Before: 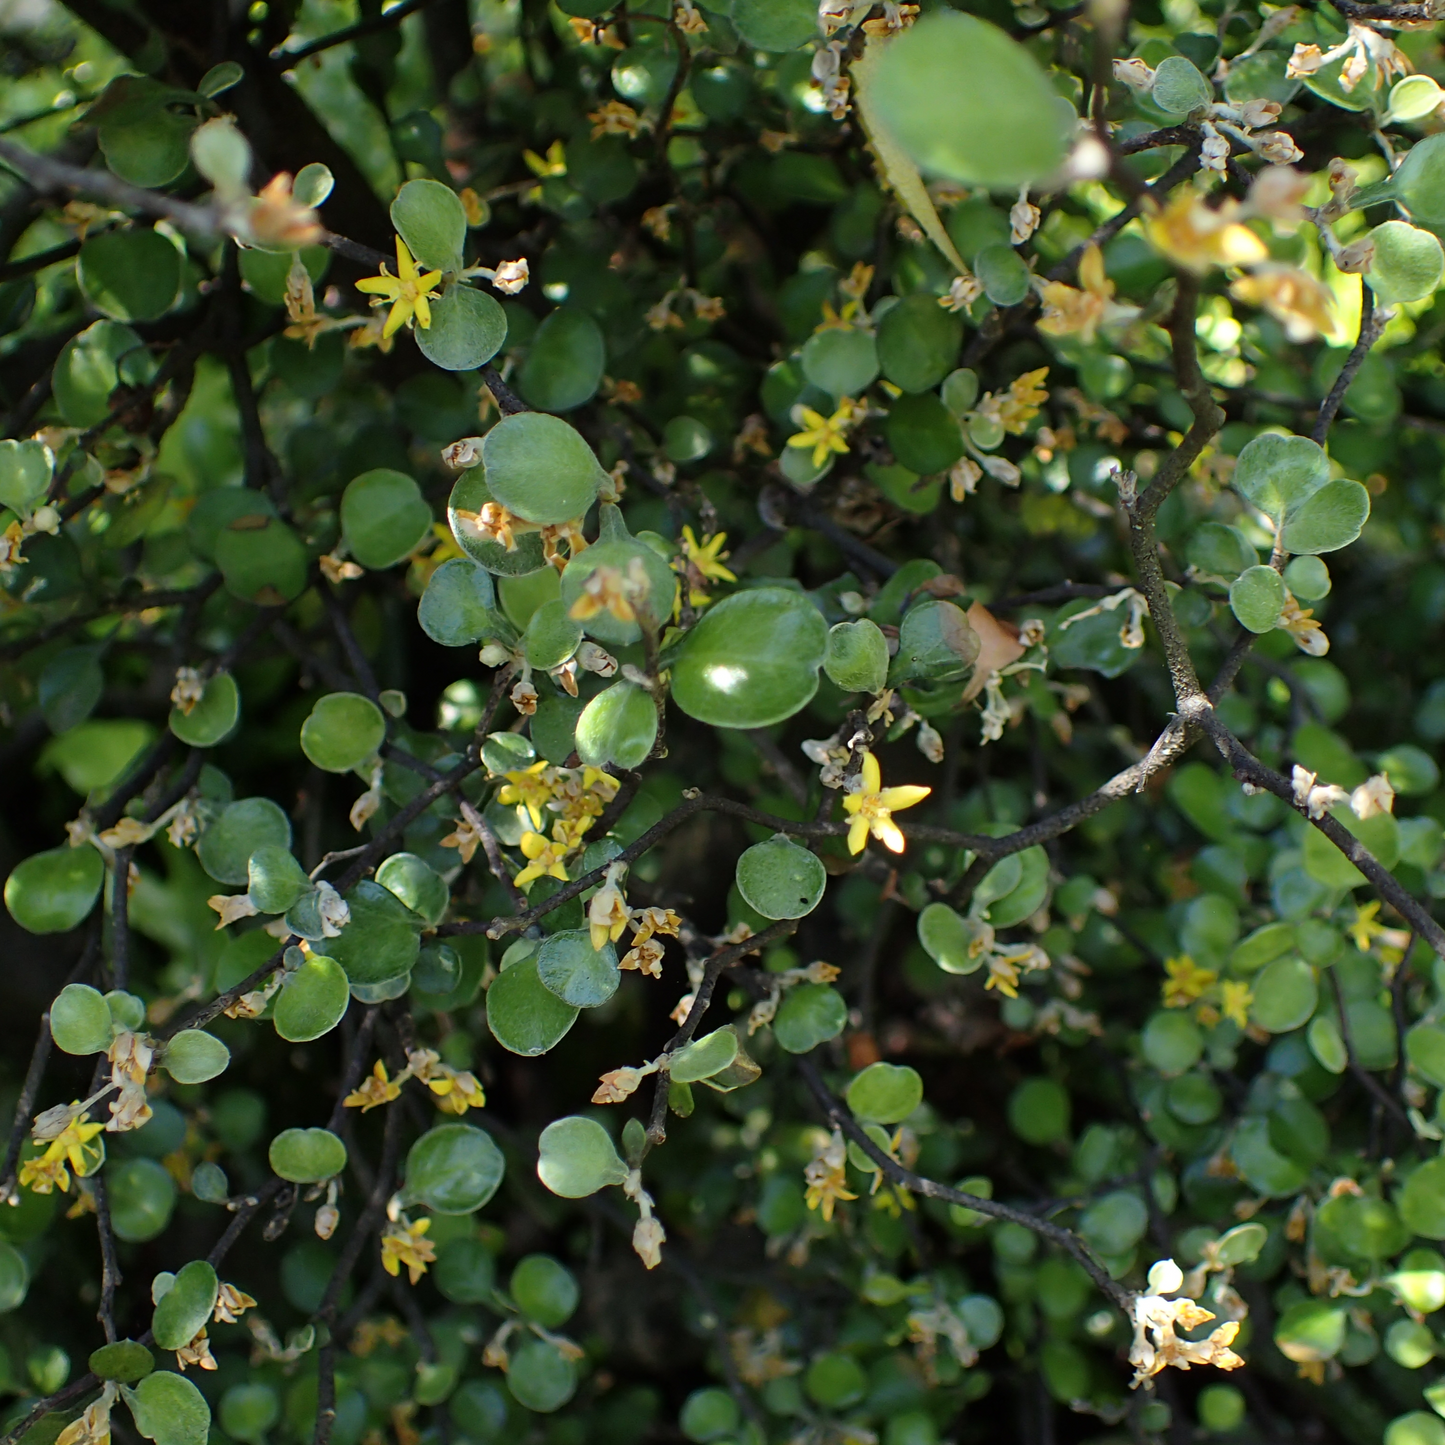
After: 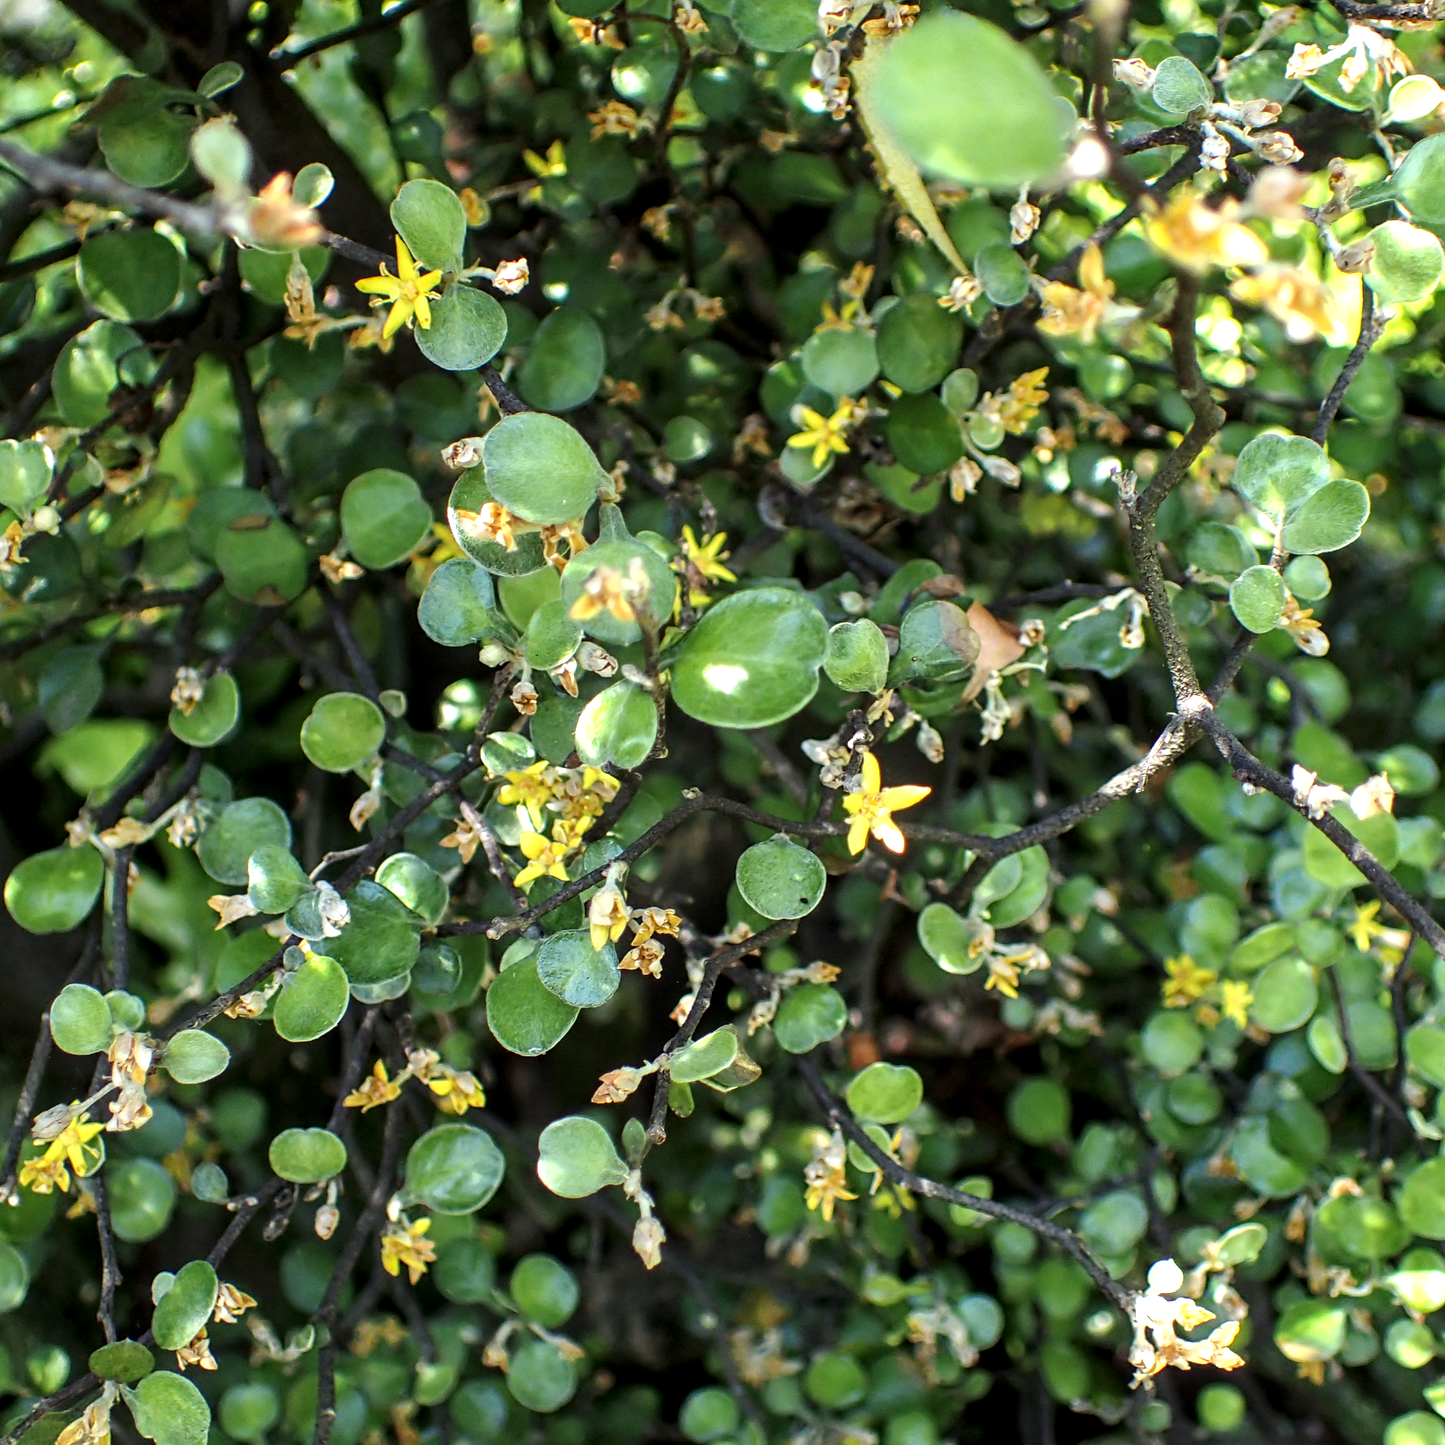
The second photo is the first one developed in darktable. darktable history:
local contrast: detail 140%
exposure: black level correction 0, exposure 0.898 EV, compensate highlight preservation false
